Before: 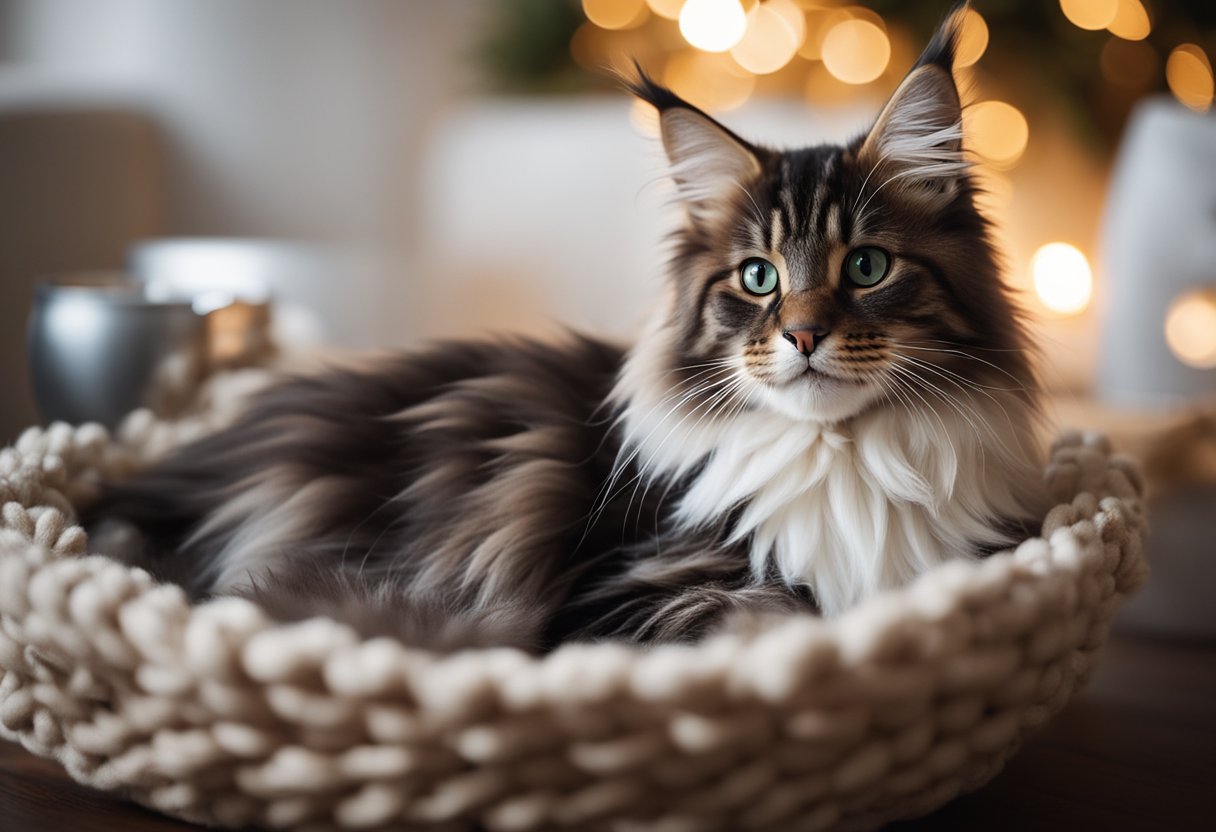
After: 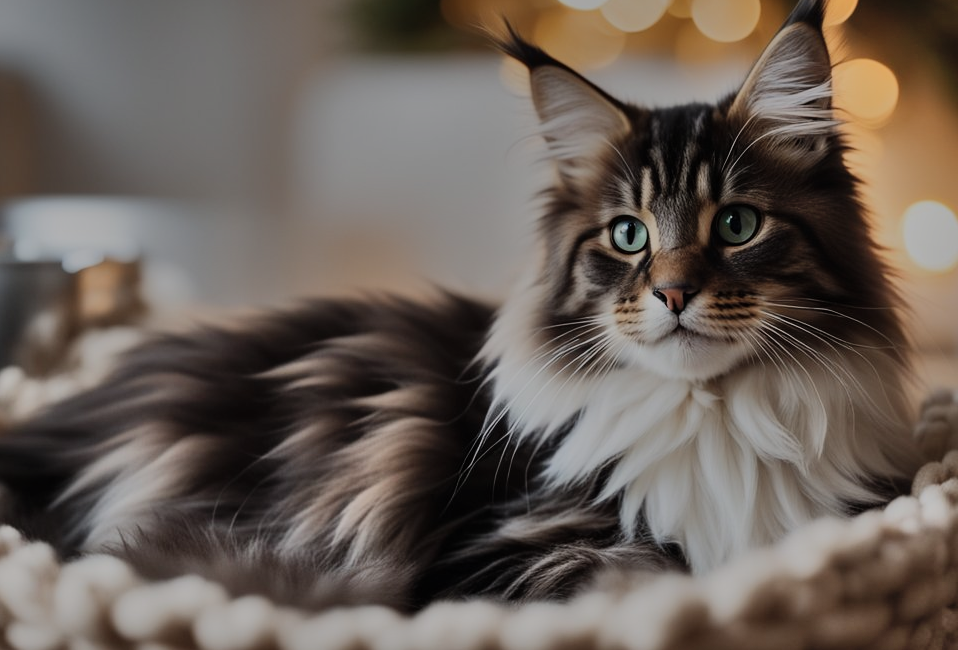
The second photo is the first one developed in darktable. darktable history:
exposure: exposure -1.468 EV, compensate highlight preservation false
crop and rotate: left 10.77%, top 5.1%, right 10.41%, bottom 16.76%
shadows and highlights: shadows 75, highlights -60.85, soften with gaussian
